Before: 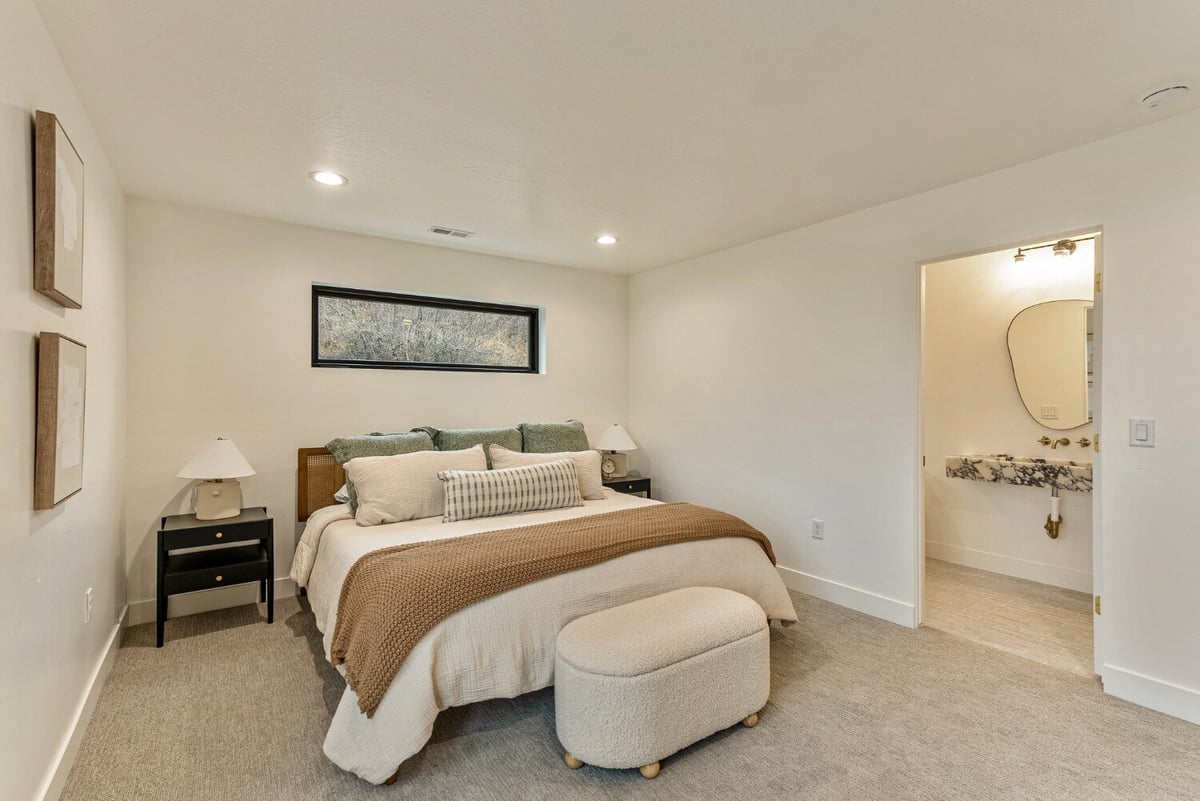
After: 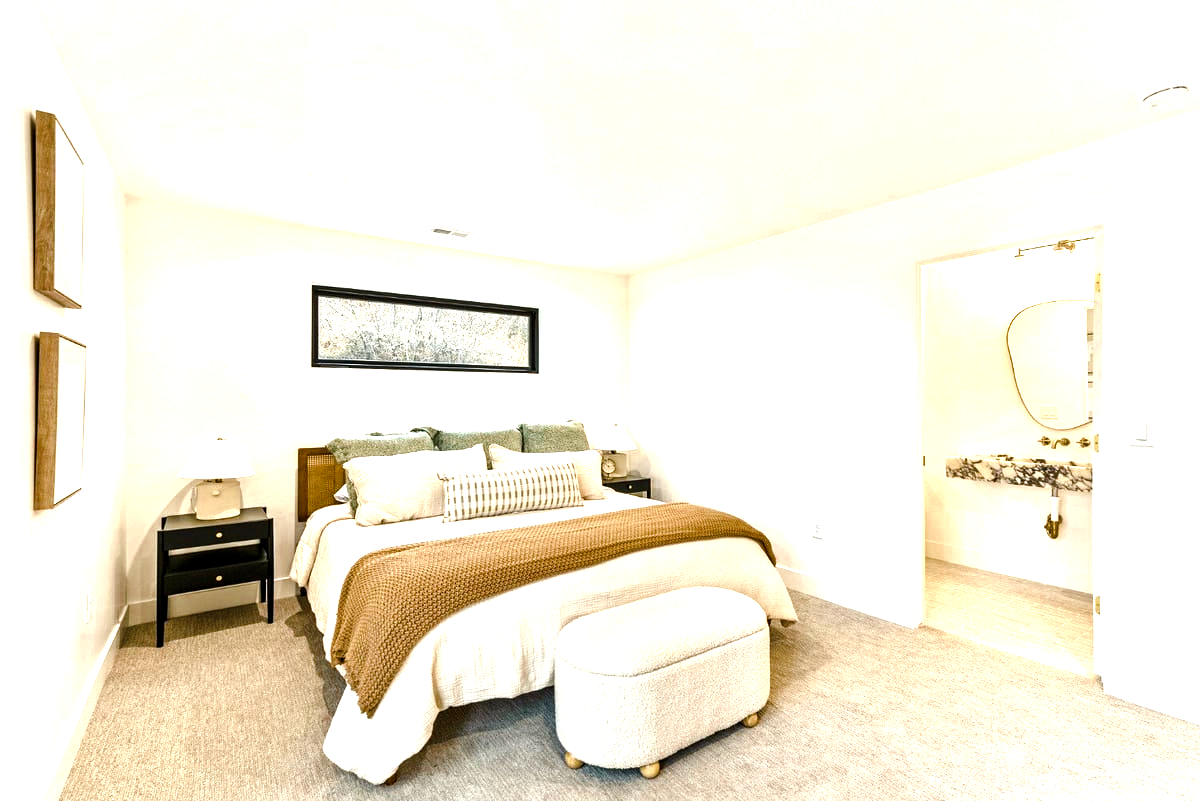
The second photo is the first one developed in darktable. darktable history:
exposure: black level correction 0, exposure 0.877 EV, compensate exposure bias true, compensate highlight preservation false
color zones: curves: ch0 [(0, 0.5) (0.125, 0.4) (0.25, 0.5) (0.375, 0.4) (0.5, 0.4) (0.625, 0.35) (0.75, 0.35) (0.875, 0.5)]; ch1 [(0, 0.35) (0.125, 0.45) (0.25, 0.35) (0.375, 0.35) (0.5, 0.35) (0.625, 0.35) (0.75, 0.45) (0.875, 0.35)]; ch2 [(0, 0.6) (0.125, 0.5) (0.25, 0.5) (0.375, 0.6) (0.5, 0.6) (0.625, 0.5) (0.75, 0.5) (0.875, 0.5)]
color balance rgb: global offset › luminance -0.37%, perceptual saturation grading › highlights -17.77%, perceptual saturation grading › mid-tones 33.1%, perceptual saturation grading › shadows 50.52%, perceptual brilliance grading › highlights 20%, perceptual brilliance grading › mid-tones 20%, perceptual brilliance grading › shadows -20%, global vibrance 50%
